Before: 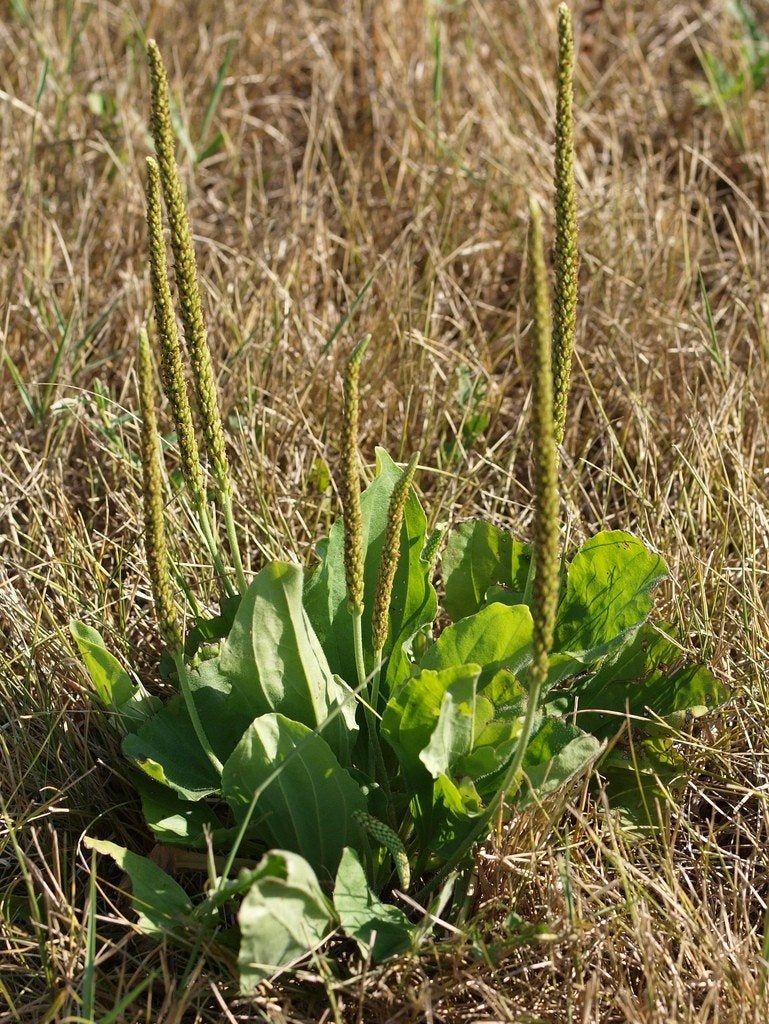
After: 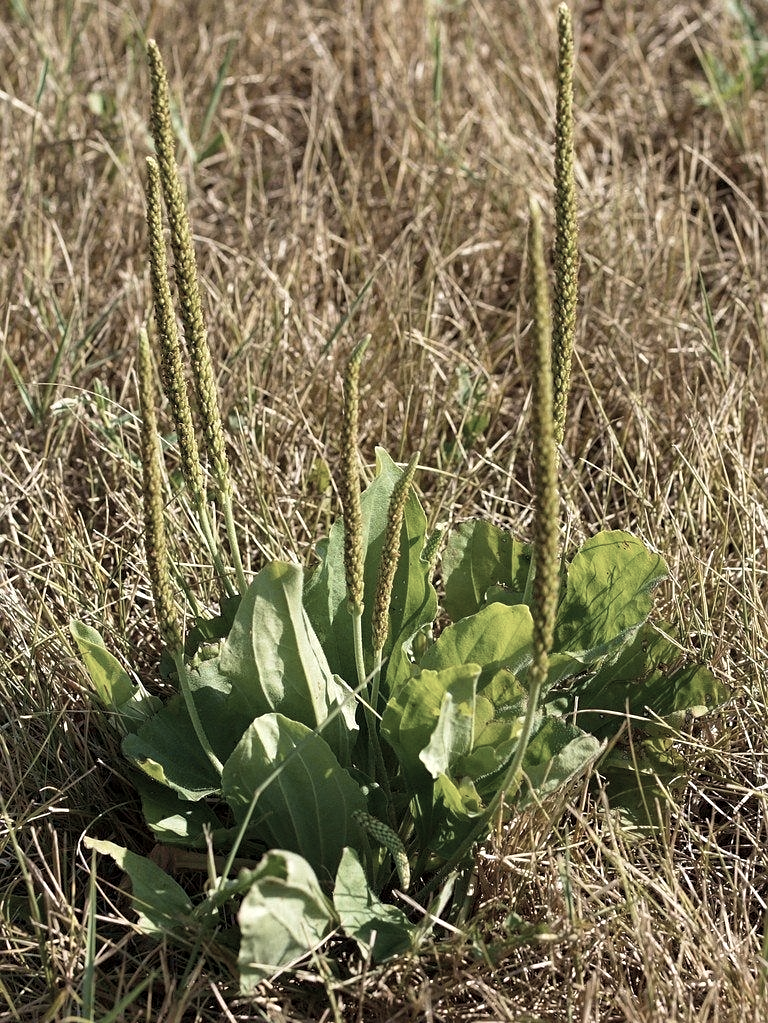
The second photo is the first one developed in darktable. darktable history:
exposure: exposure 0.025 EV, compensate highlight preservation false
crop: left 0.076%
velvia: on, module defaults
color zones: curves: ch1 [(0, 0.292) (0.001, 0.292) (0.2, 0.264) (0.4, 0.248) (0.6, 0.248) (0.8, 0.264) (0.999, 0.292) (1, 0.292)]
color balance rgb: shadows fall-off 299.872%, white fulcrum 2 EV, highlights fall-off 298.113%, perceptual saturation grading › global saturation 25.184%, mask middle-gray fulcrum 99.404%, contrast gray fulcrum 38.383%
sharpen: amount 0.203
local contrast: highlights 103%, shadows 100%, detail 119%, midtone range 0.2
